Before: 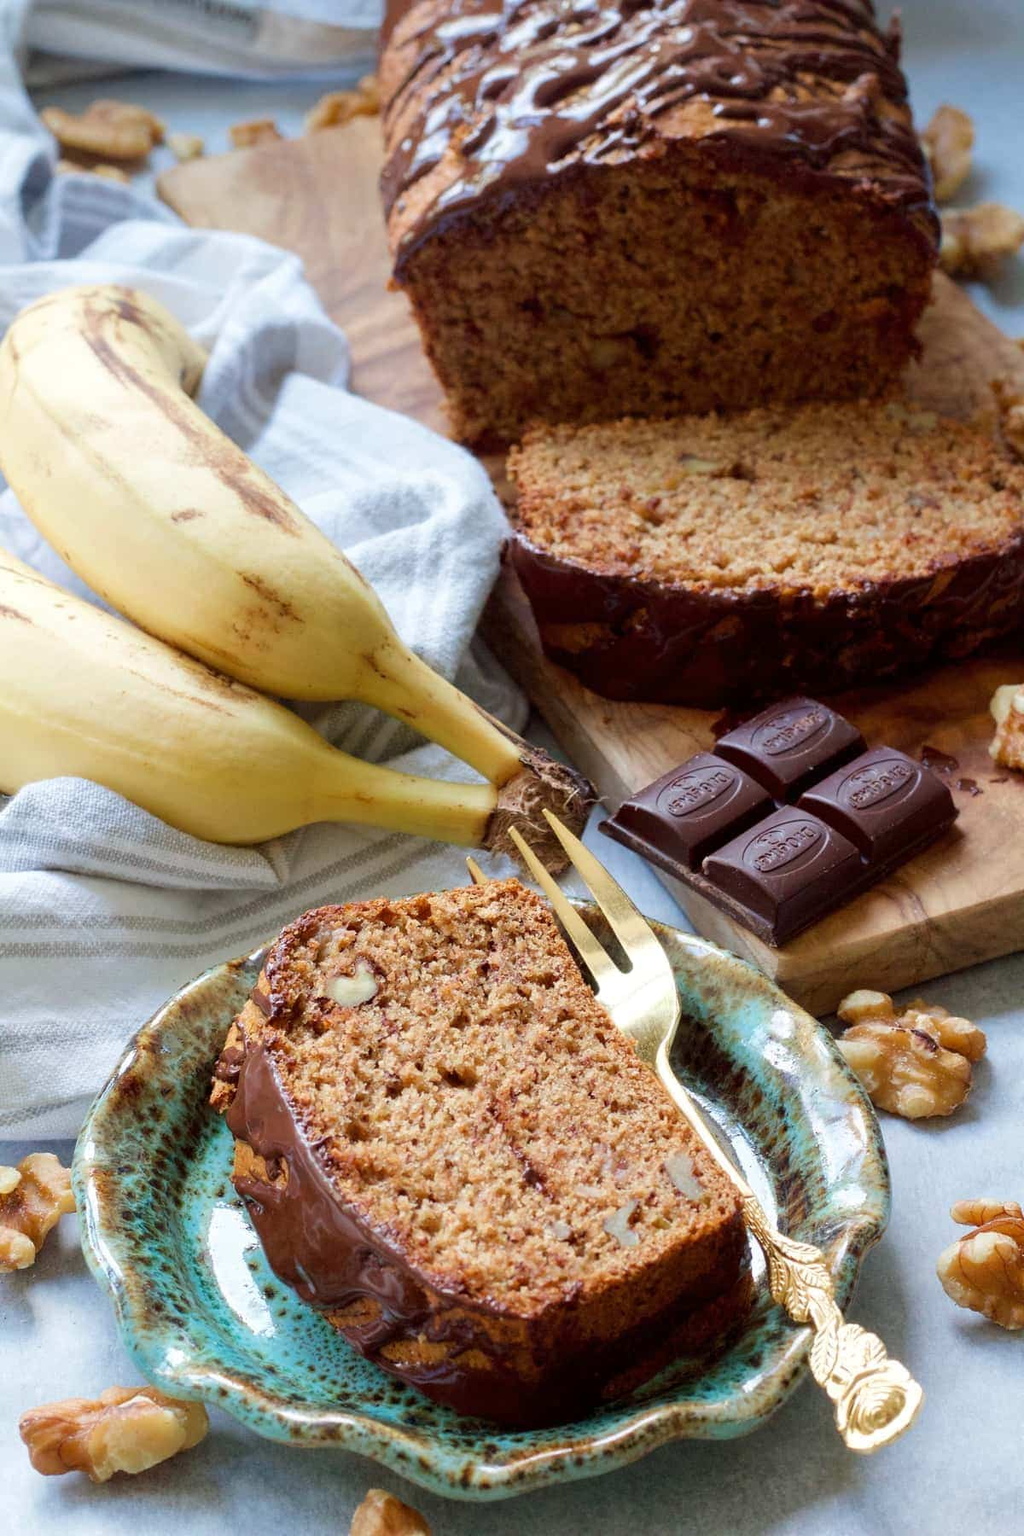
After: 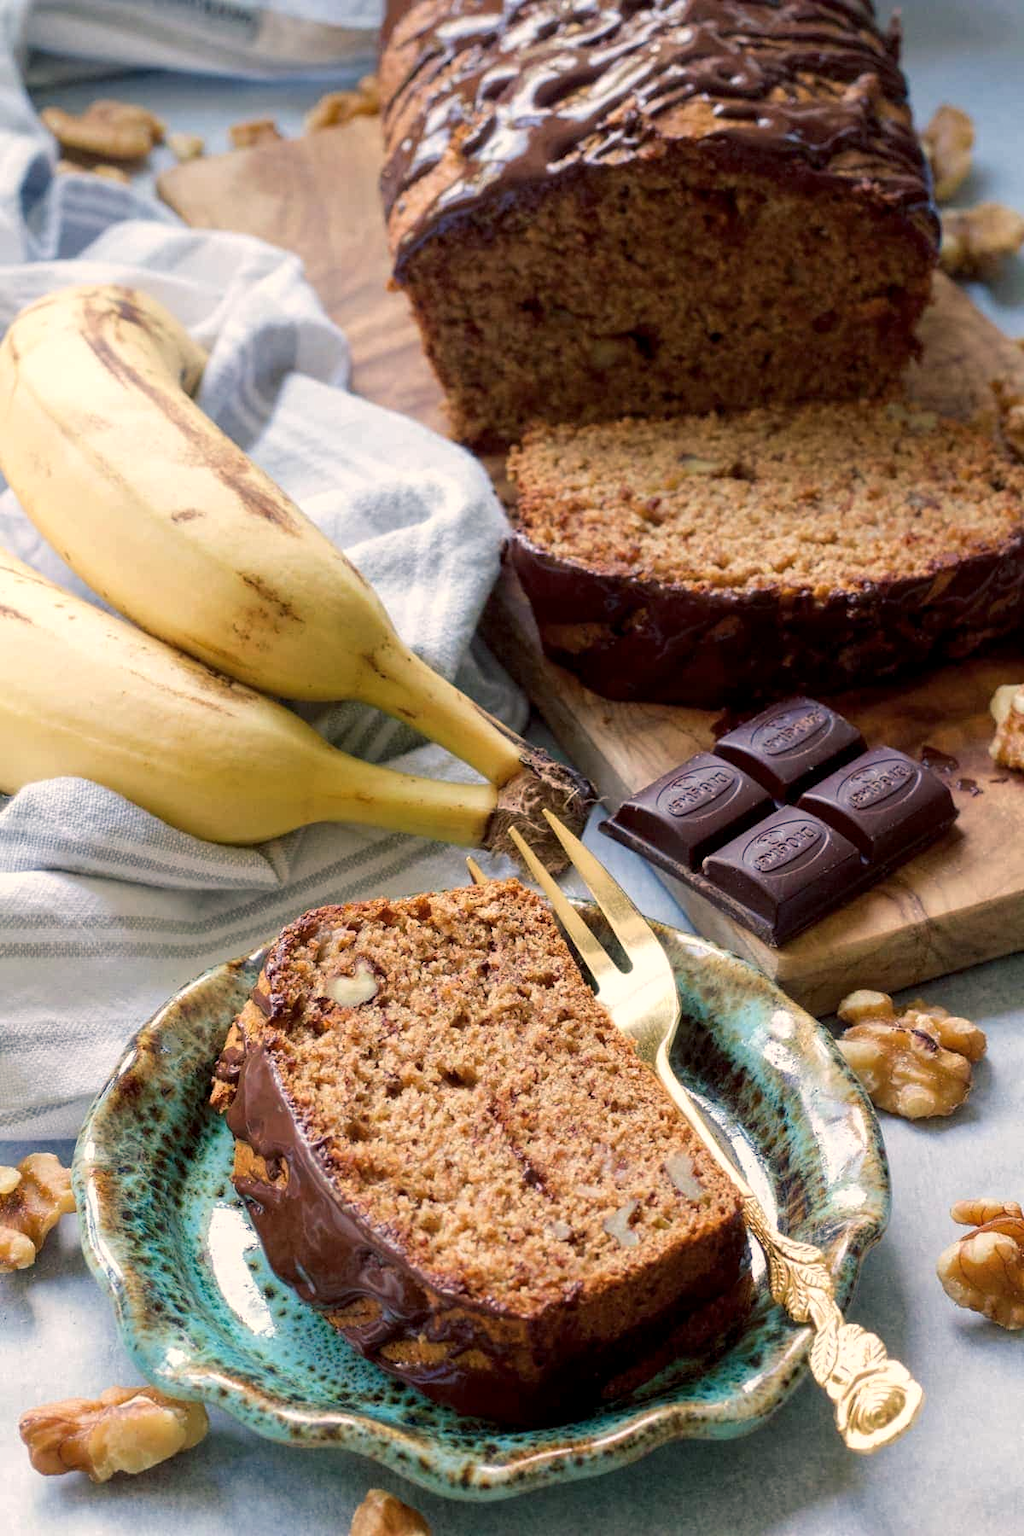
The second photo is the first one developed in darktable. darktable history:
local contrast: highlights 100%, shadows 100%, detail 120%, midtone range 0.2
color balance rgb: shadows lift › chroma 5.41%, shadows lift › hue 240°, highlights gain › chroma 3.74%, highlights gain › hue 60°, saturation formula JzAzBz (2021)
